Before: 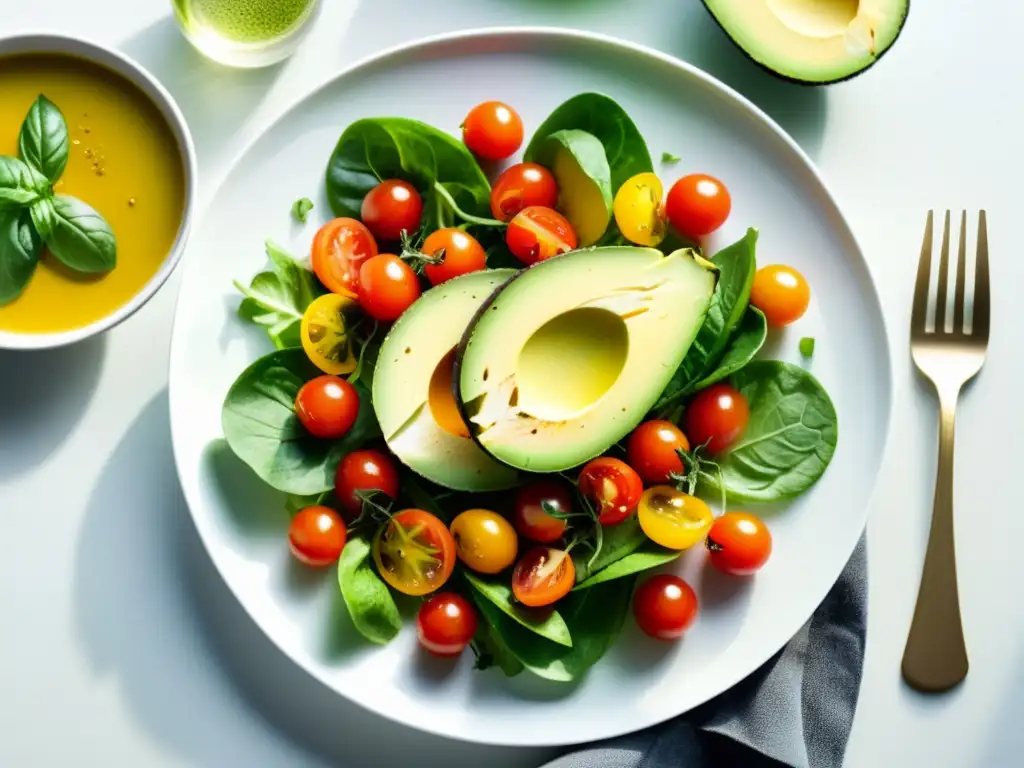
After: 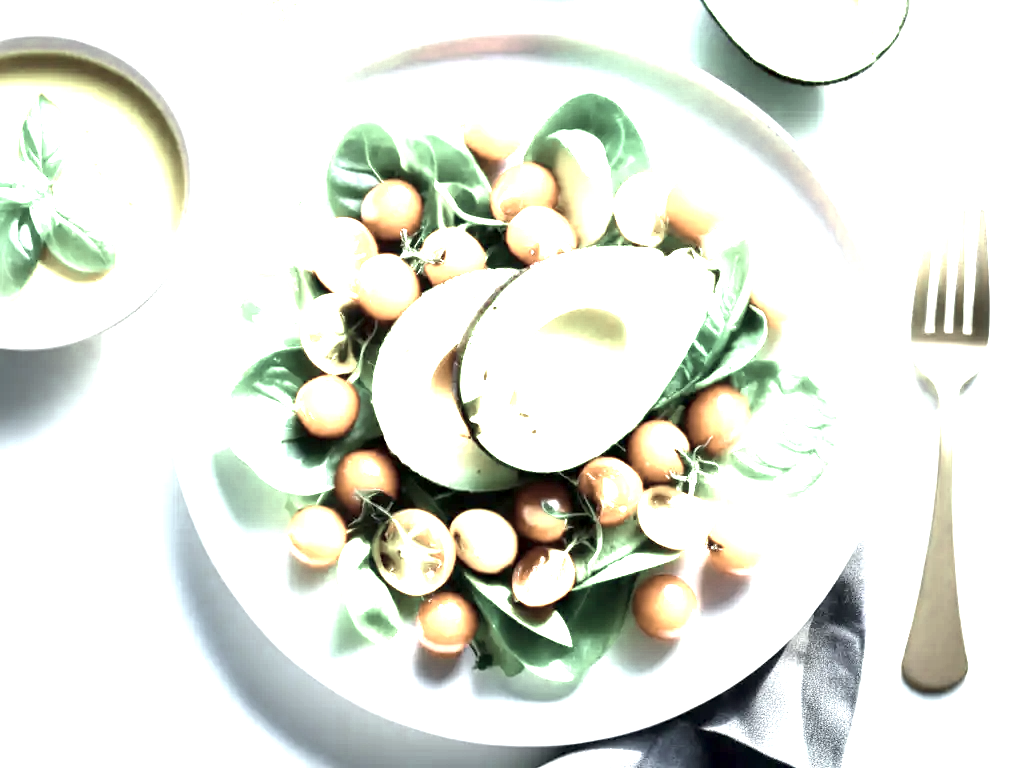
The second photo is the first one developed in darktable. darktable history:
exposure: black level correction 0.001, exposure 1.813 EV, compensate exposure bias true, compensate highlight preservation false
color zones: curves: ch0 [(0.25, 0.667) (0.758, 0.368)]; ch1 [(0.215, 0.245) (0.761, 0.373)]; ch2 [(0.247, 0.554) (0.761, 0.436)]
